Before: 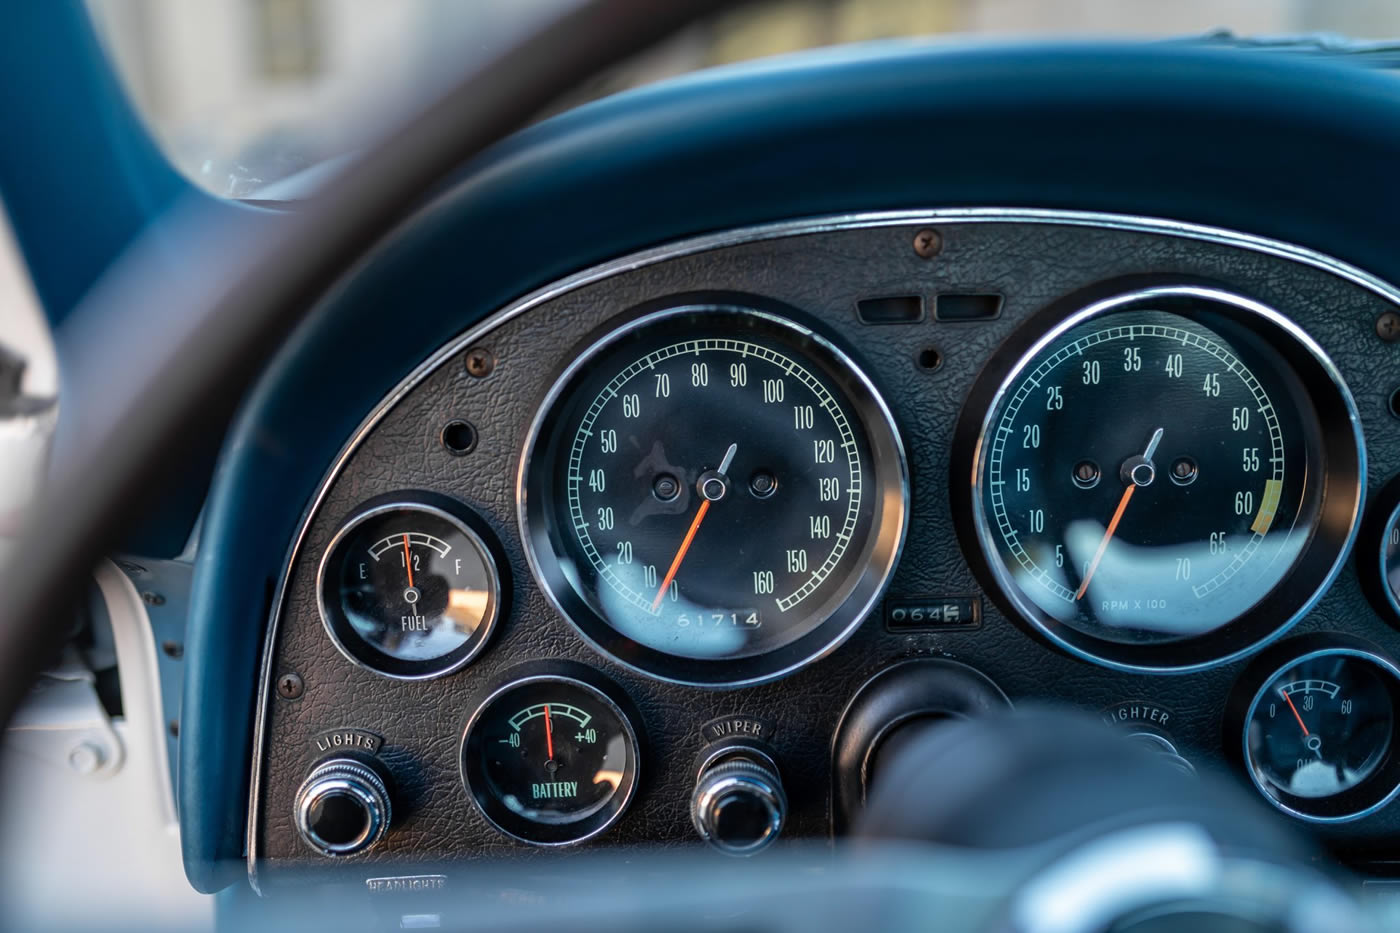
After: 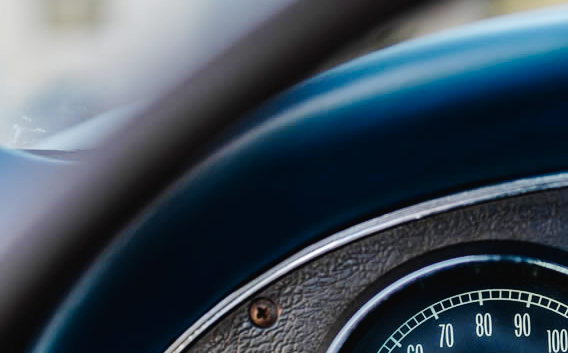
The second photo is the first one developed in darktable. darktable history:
tone curve: curves: ch0 [(0, 0) (0.003, 0.019) (0.011, 0.021) (0.025, 0.023) (0.044, 0.026) (0.069, 0.037) (0.1, 0.059) (0.136, 0.088) (0.177, 0.138) (0.224, 0.199) (0.277, 0.279) (0.335, 0.376) (0.399, 0.481) (0.468, 0.581) (0.543, 0.658) (0.623, 0.735) (0.709, 0.8) (0.801, 0.861) (0.898, 0.928) (1, 1)], preserve colors none
crop: left 15.452%, top 5.459%, right 43.956%, bottom 56.62%
